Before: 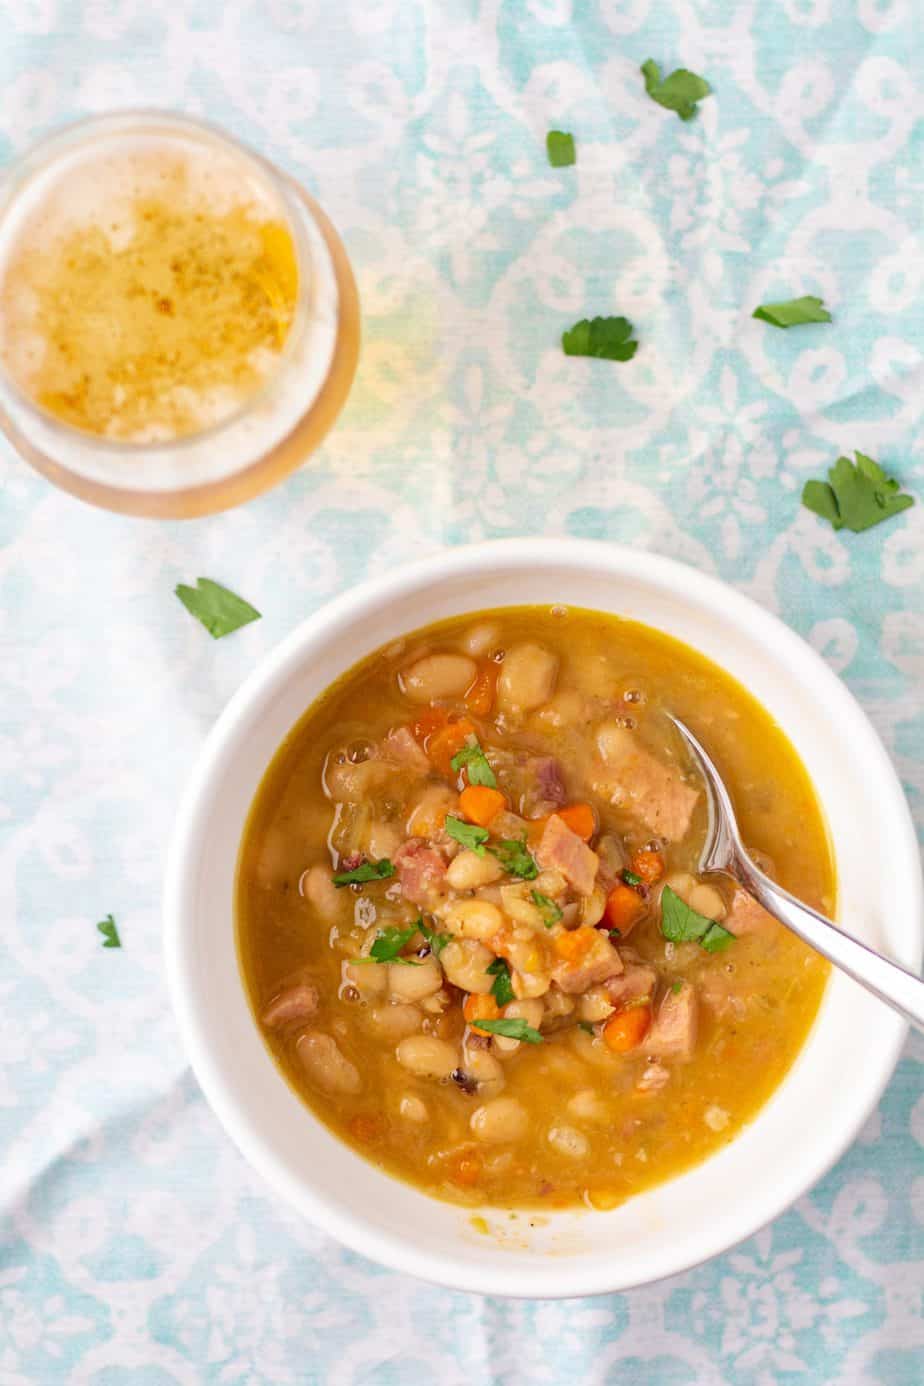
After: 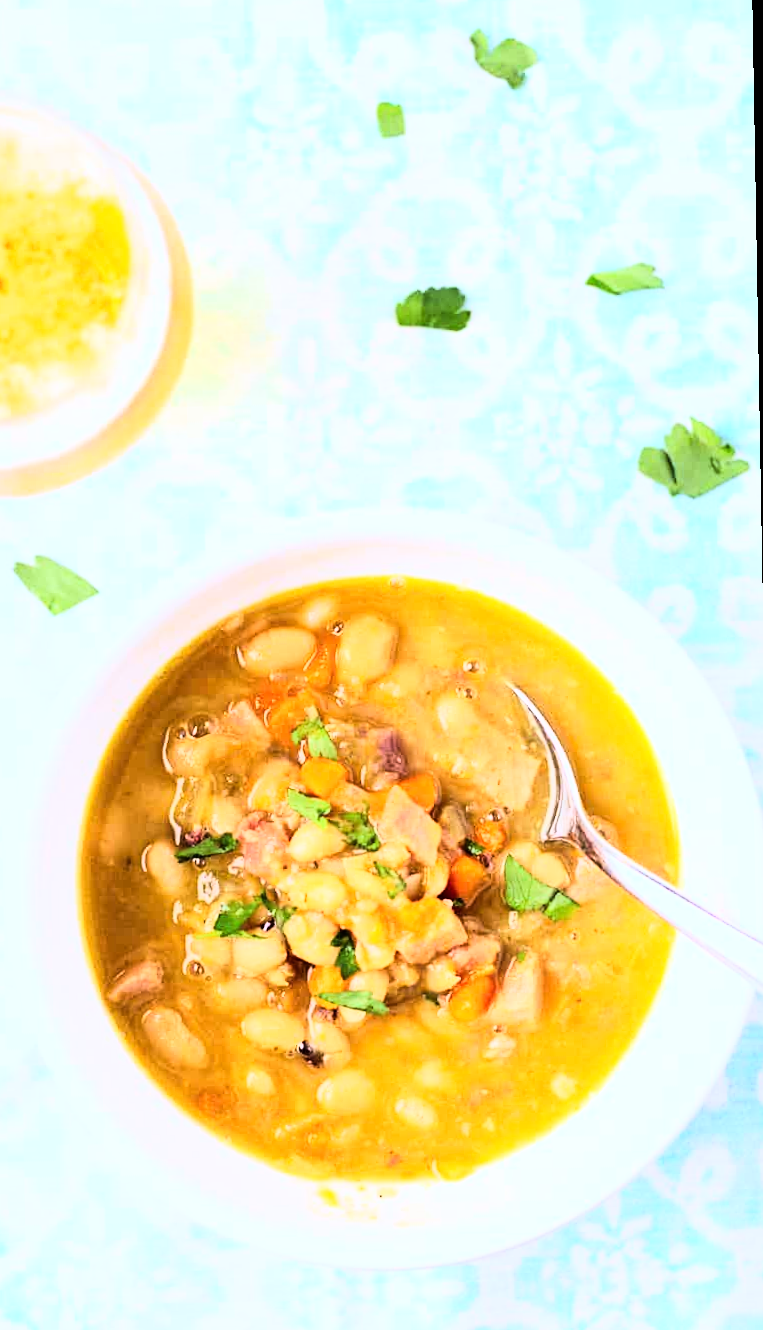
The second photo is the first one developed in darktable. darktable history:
crop: left 17.582%, bottom 0.031%
rgb curve: curves: ch0 [(0, 0) (0.21, 0.15) (0.24, 0.21) (0.5, 0.75) (0.75, 0.96) (0.89, 0.99) (1, 1)]; ch1 [(0, 0.02) (0.21, 0.13) (0.25, 0.2) (0.5, 0.67) (0.75, 0.9) (0.89, 0.97) (1, 1)]; ch2 [(0, 0.02) (0.21, 0.13) (0.25, 0.2) (0.5, 0.67) (0.75, 0.9) (0.89, 0.97) (1, 1)], compensate middle gray true
white balance: red 0.931, blue 1.11
sharpen: amount 0.2
rotate and perspective: rotation -1°, crop left 0.011, crop right 0.989, crop top 0.025, crop bottom 0.975
